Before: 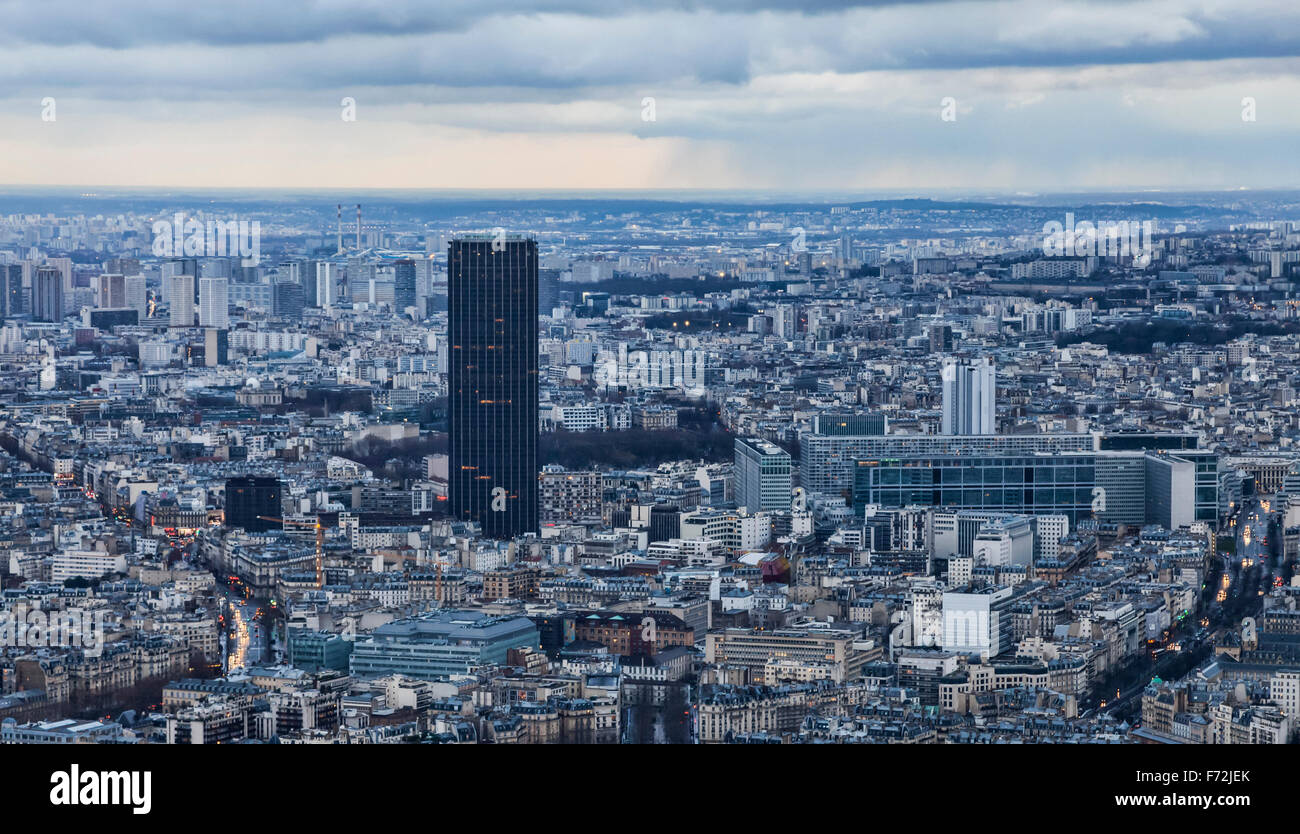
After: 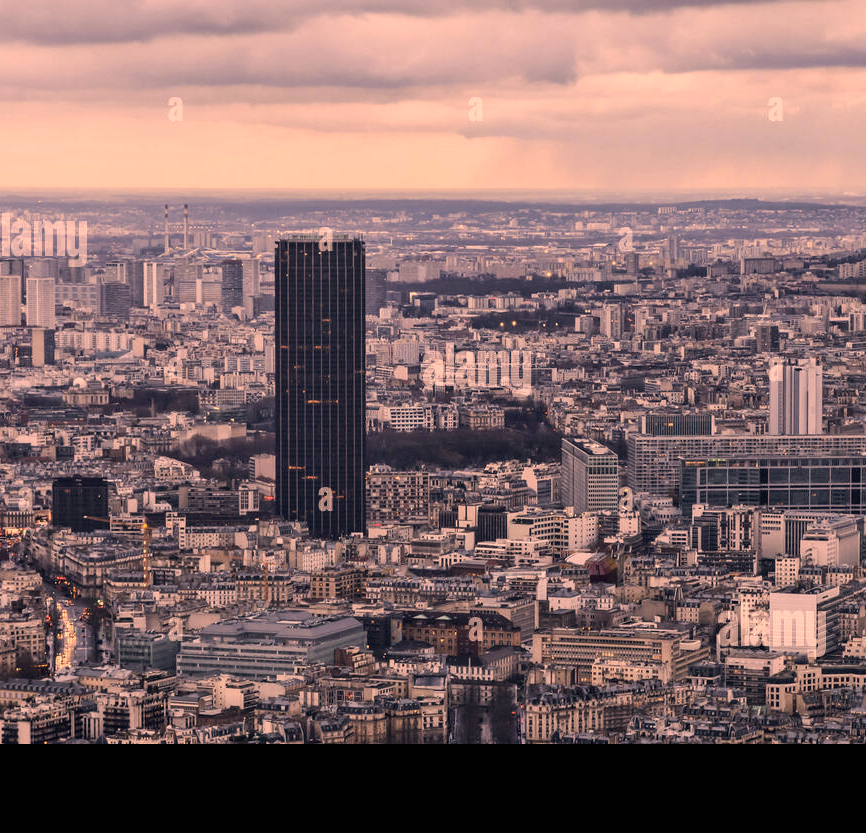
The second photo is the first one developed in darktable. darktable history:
color correction: highlights a* 39.83, highlights b* 39.58, saturation 0.694
crop and rotate: left 13.381%, right 19.944%
